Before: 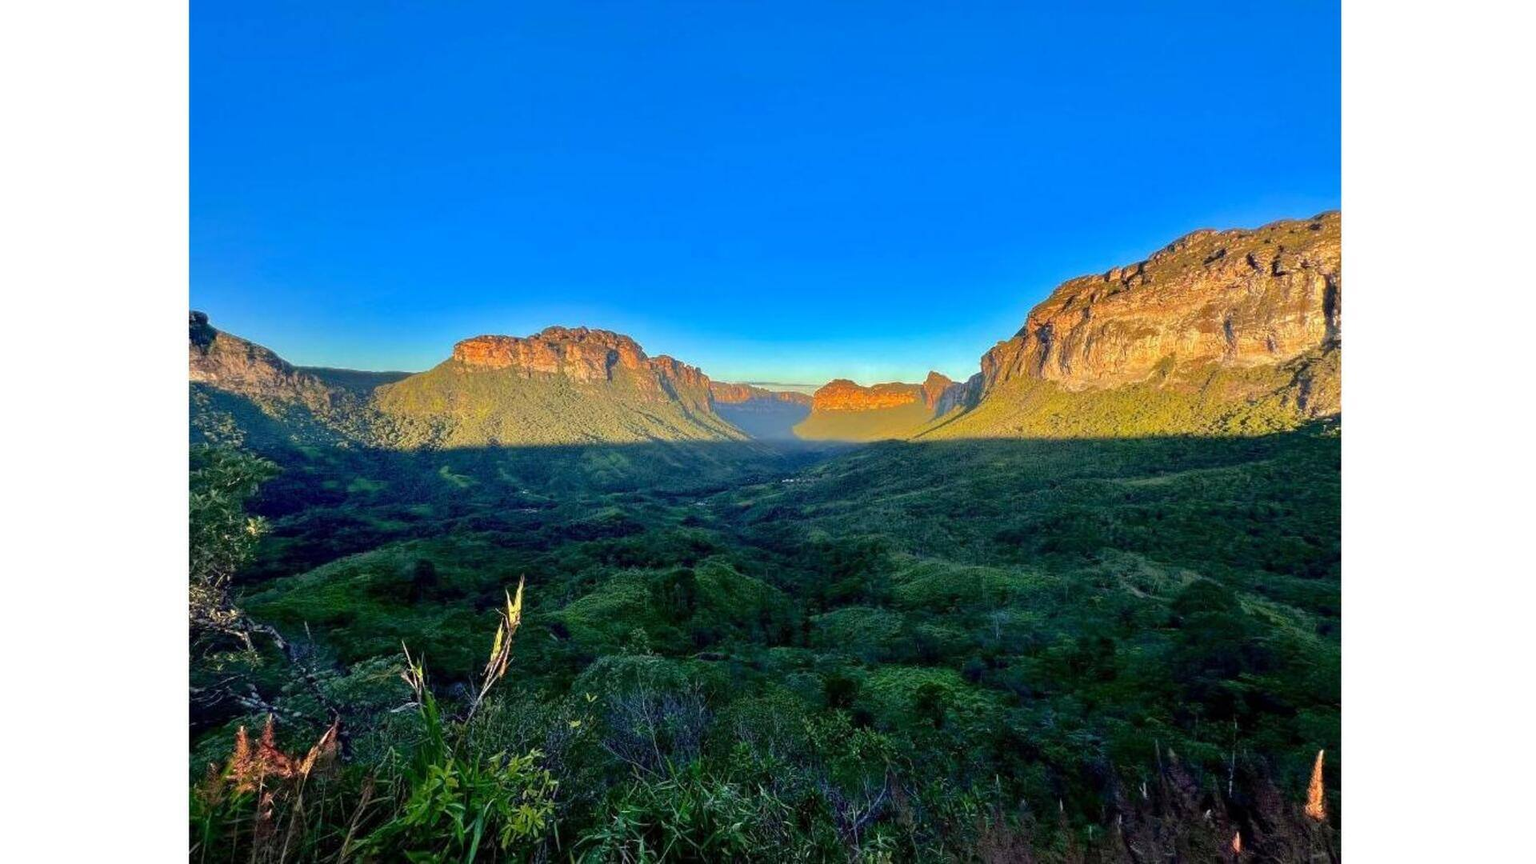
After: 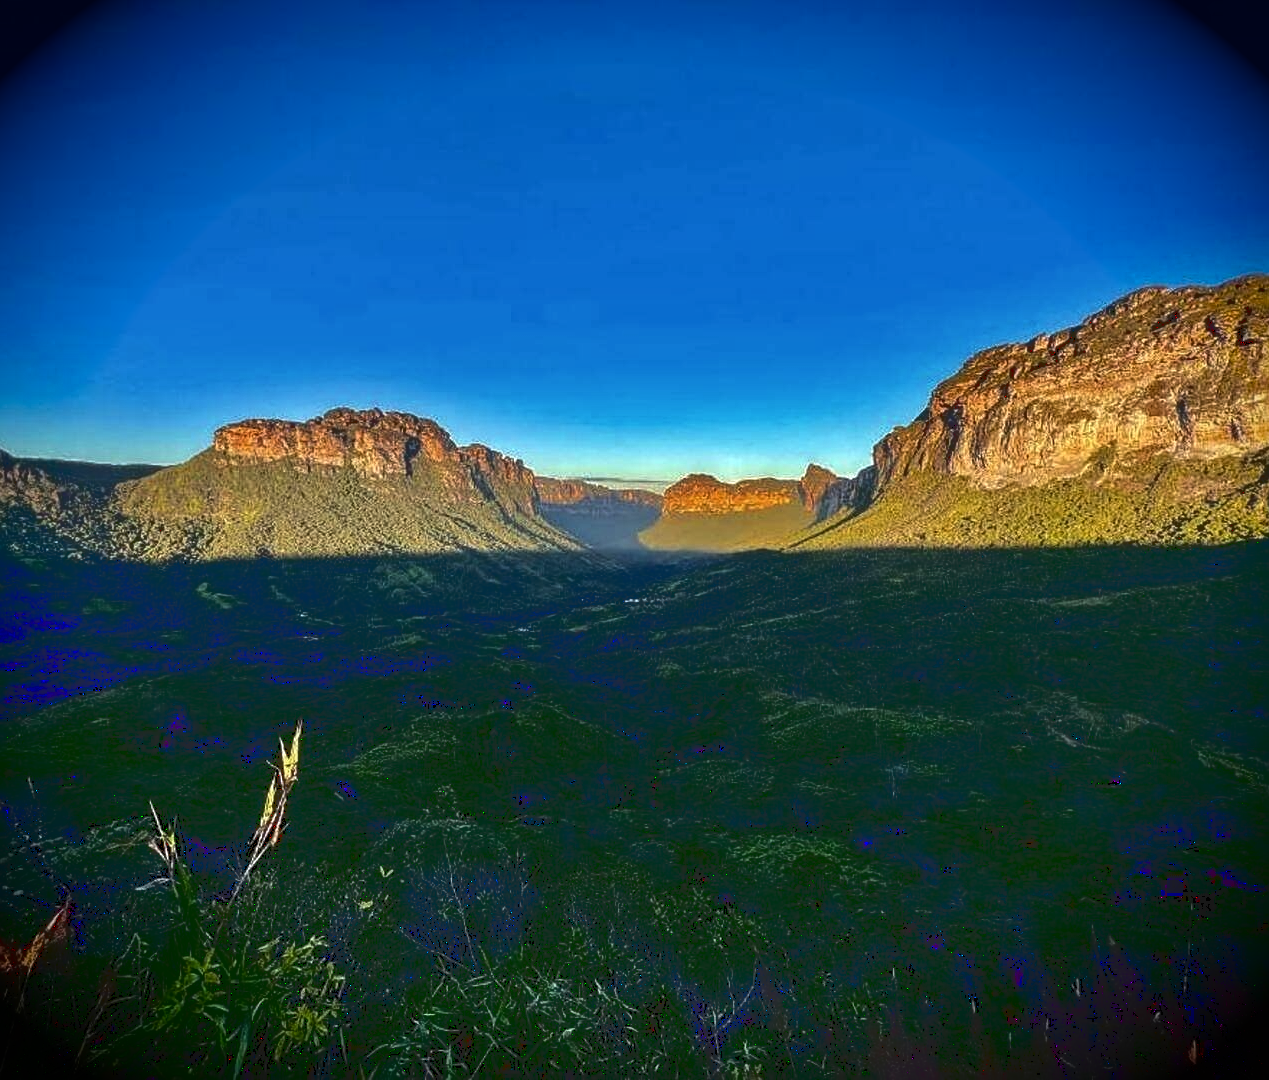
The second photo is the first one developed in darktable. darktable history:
local contrast: on, module defaults
sharpen: on, module defaults
base curve: curves: ch0 [(0, 0.02) (0.083, 0.036) (1, 1)]
crop and rotate: left 18.405%, right 15.499%
vignetting: fall-off start 88.81%, fall-off radius 43.32%, brightness -0.982, saturation 0.488, width/height ratio 1.156
